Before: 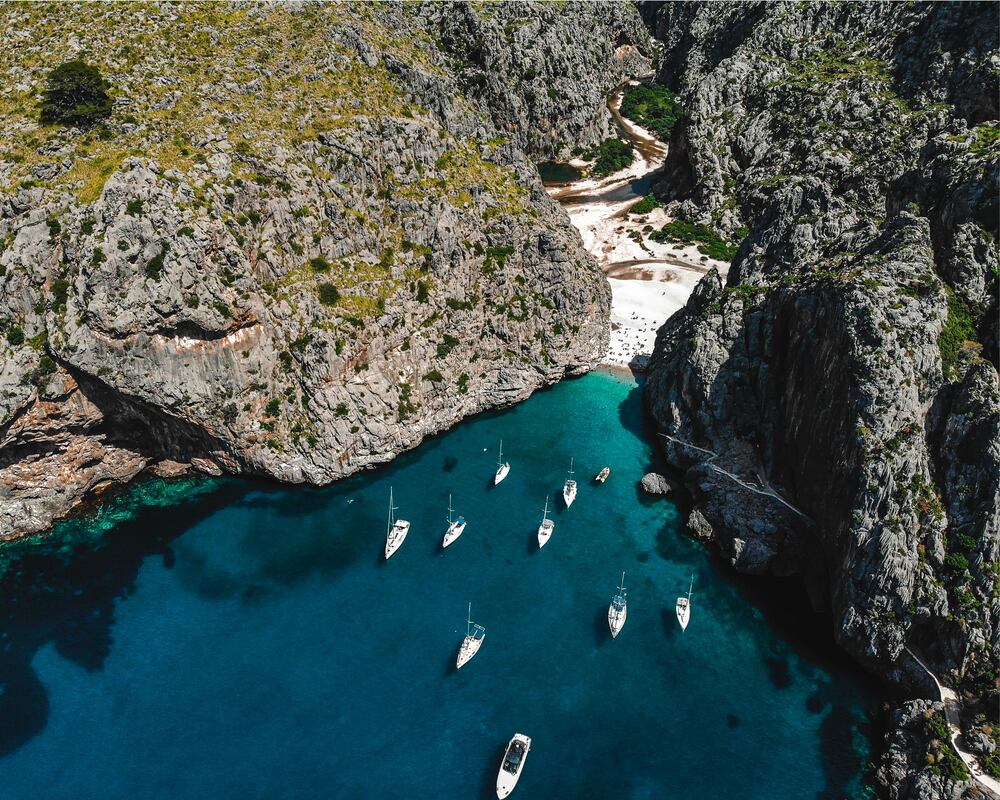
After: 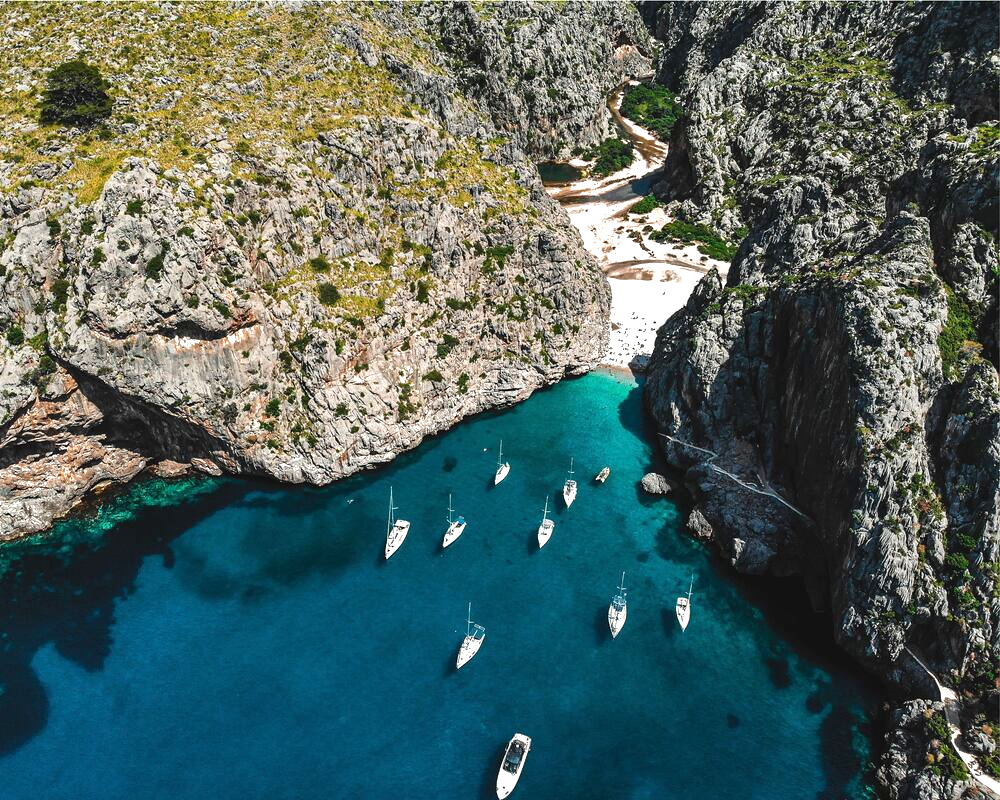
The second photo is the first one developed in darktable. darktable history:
exposure: exposure 0.611 EV, compensate exposure bias true, compensate highlight preservation false
